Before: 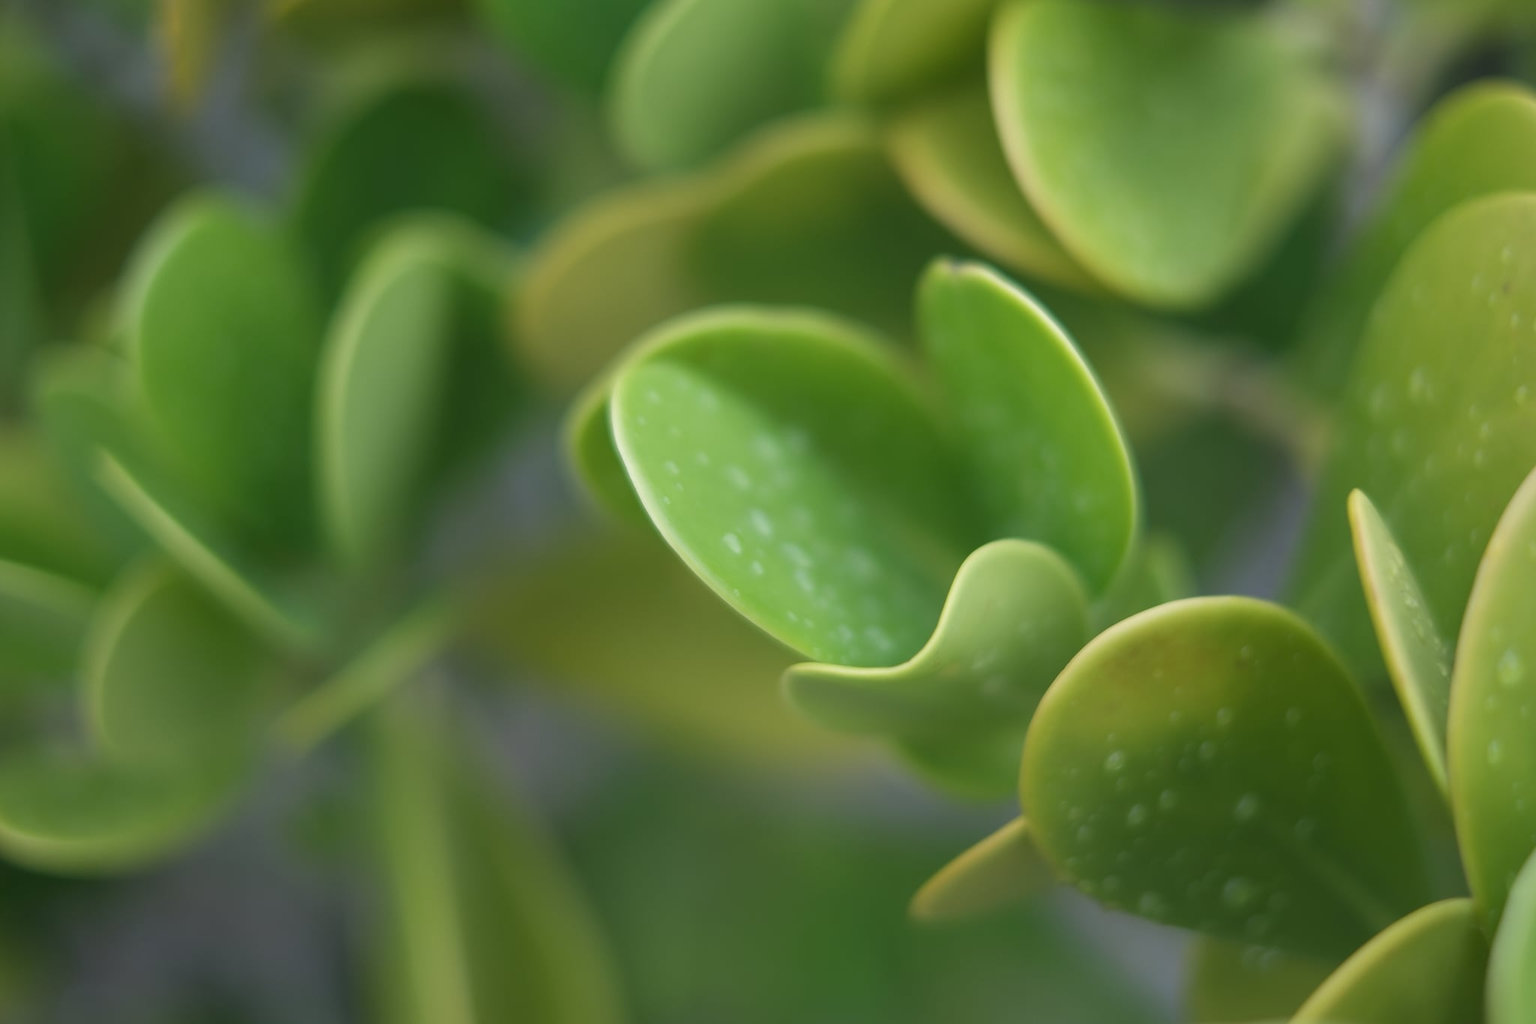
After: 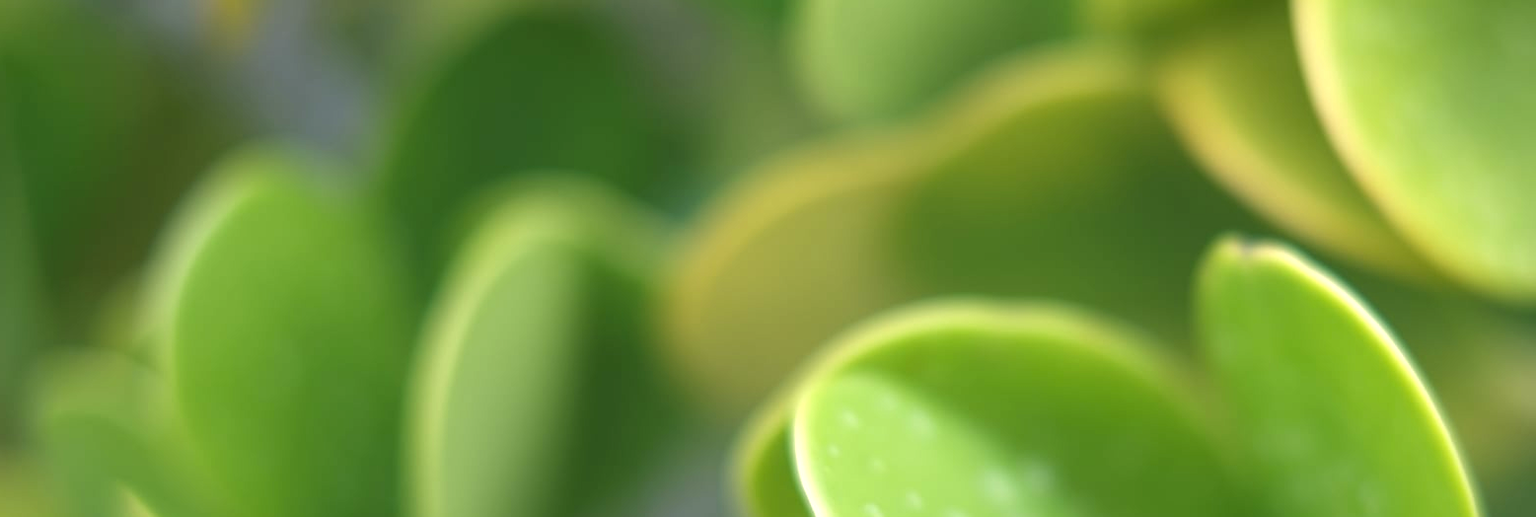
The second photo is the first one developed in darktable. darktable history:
crop: left 0.521%, top 7.635%, right 23.42%, bottom 53.86%
exposure: black level correction 0, exposure 0.701 EV, compensate exposure bias true, compensate highlight preservation false
color balance rgb: highlights gain › chroma 1.621%, highlights gain › hue 55.72°, perceptual saturation grading › global saturation -1.066%, global vibrance 16.607%, saturation formula JzAzBz (2021)
